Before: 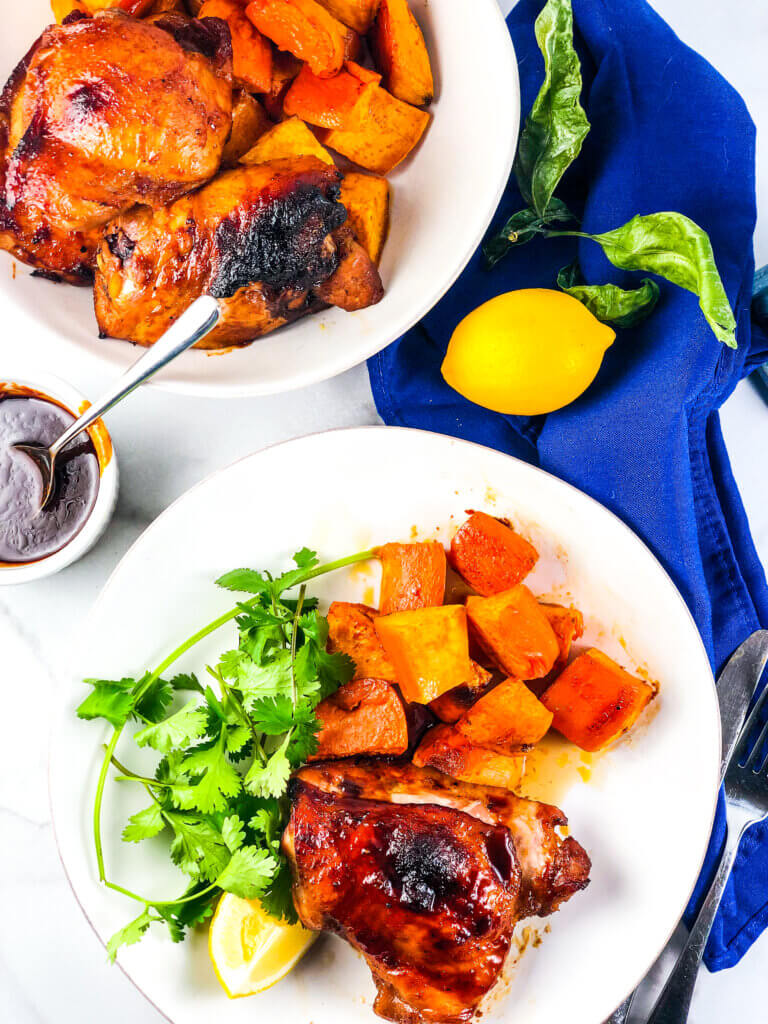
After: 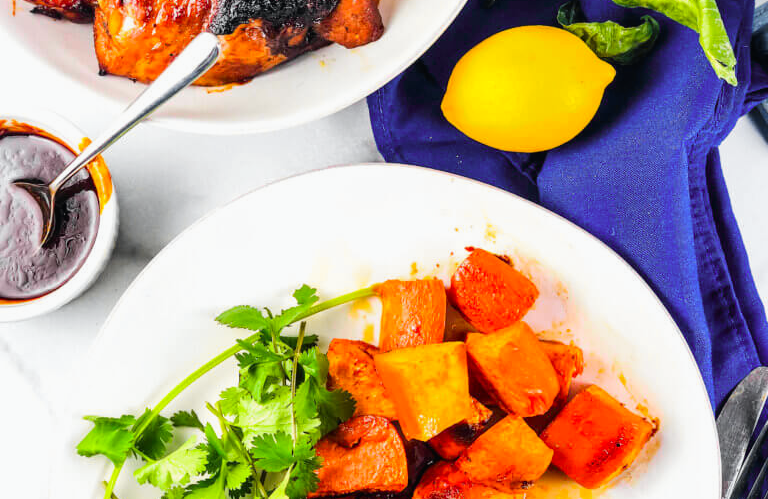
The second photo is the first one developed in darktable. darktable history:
crop and rotate: top 25.74%, bottom 25.513%
tone curve: curves: ch0 [(0, 0.012) (0.036, 0.035) (0.274, 0.288) (0.504, 0.536) (0.844, 0.84) (1, 0.983)]; ch1 [(0, 0) (0.389, 0.403) (0.462, 0.486) (0.499, 0.498) (0.511, 0.502) (0.536, 0.547) (0.579, 0.578) (0.626, 0.645) (0.749, 0.781) (1, 1)]; ch2 [(0, 0) (0.457, 0.486) (0.5, 0.5) (0.557, 0.561) (0.614, 0.622) (0.704, 0.732) (1, 1)], color space Lab, independent channels, preserve colors none
